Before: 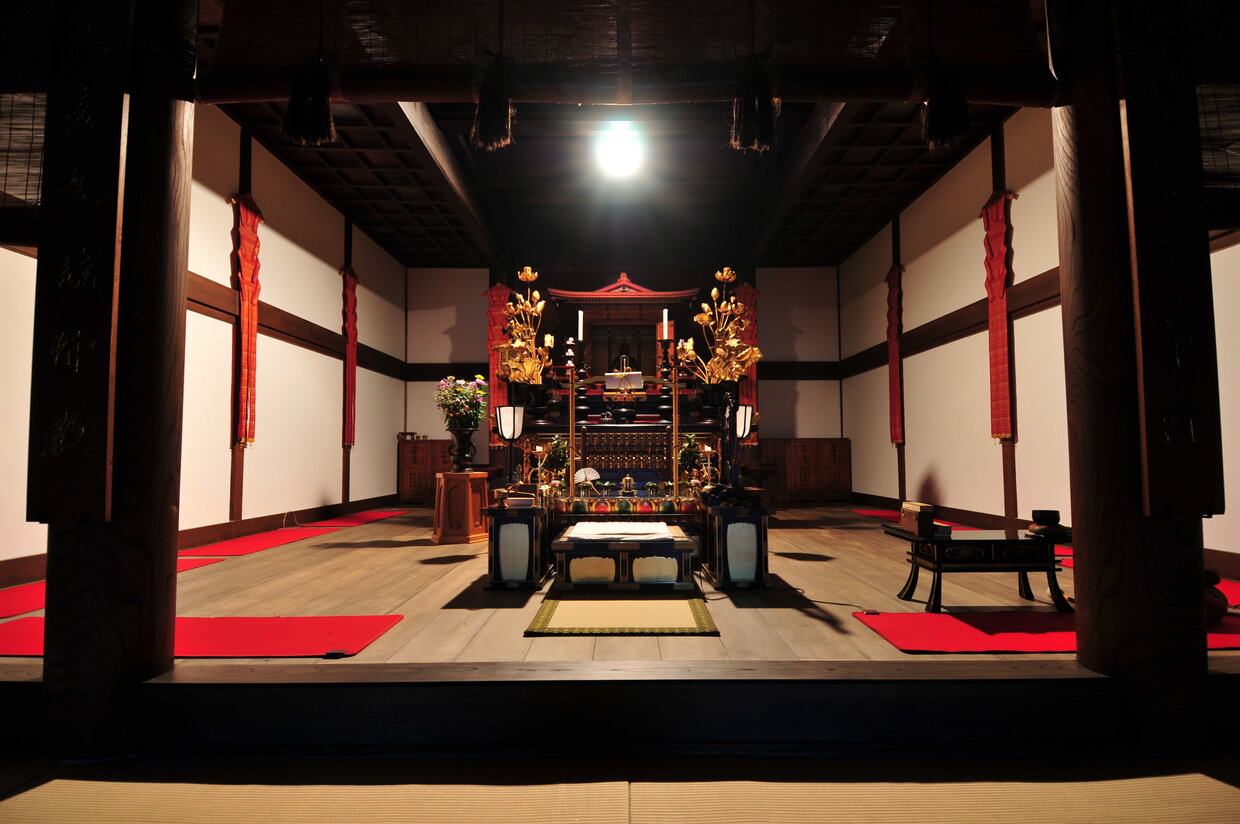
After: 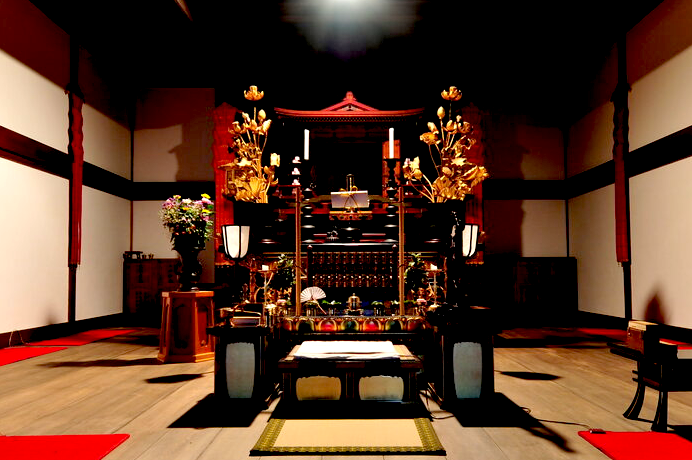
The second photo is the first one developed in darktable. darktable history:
crop and rotate: left 22.13%, top 22.054%, right 22.026%, bottom 22.102%
exposure: black level correction 0.031, exposure 0.304 EV, compensate highlight preservation false
